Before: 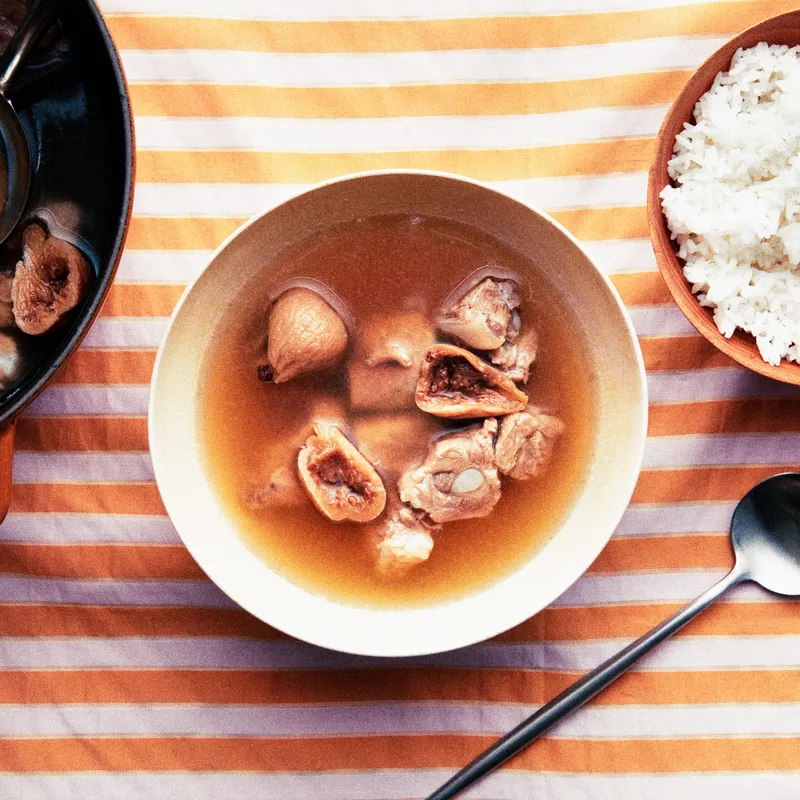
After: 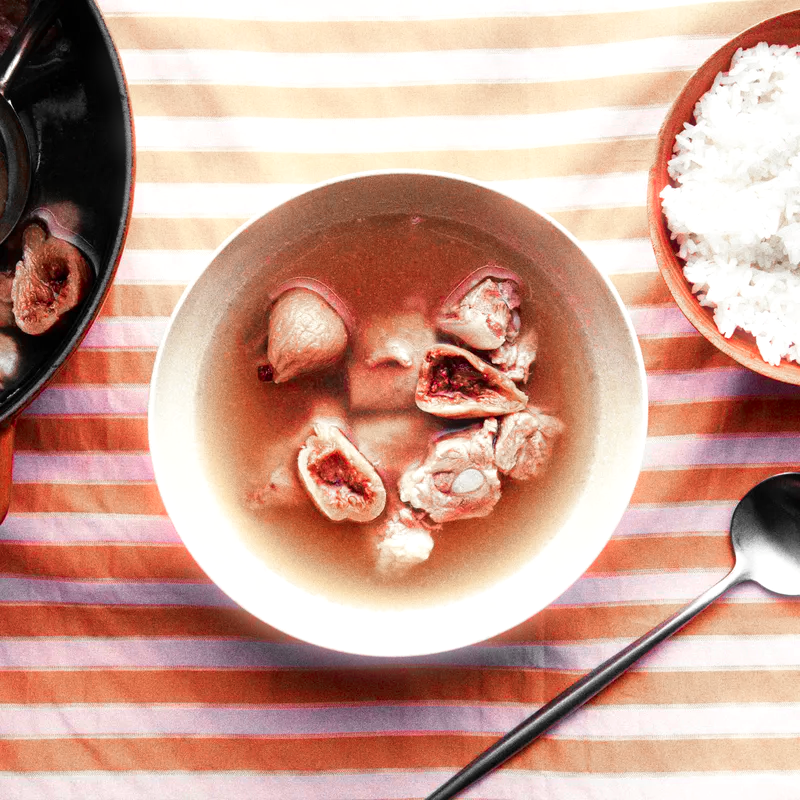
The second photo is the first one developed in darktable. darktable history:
bloom: size 3%, threshold 100%, strength 0%
color zones: curves: ch1 [(0, 0.831) (0.08, 0.771) (0.157, 0.268) (0.241, 0.207) (0.562, -0.005) (0.714, -0.013) (0.876, 0.01) (1, 0.831)]
exposure: exposure 0.2 EV, compensate highlight preservation false
